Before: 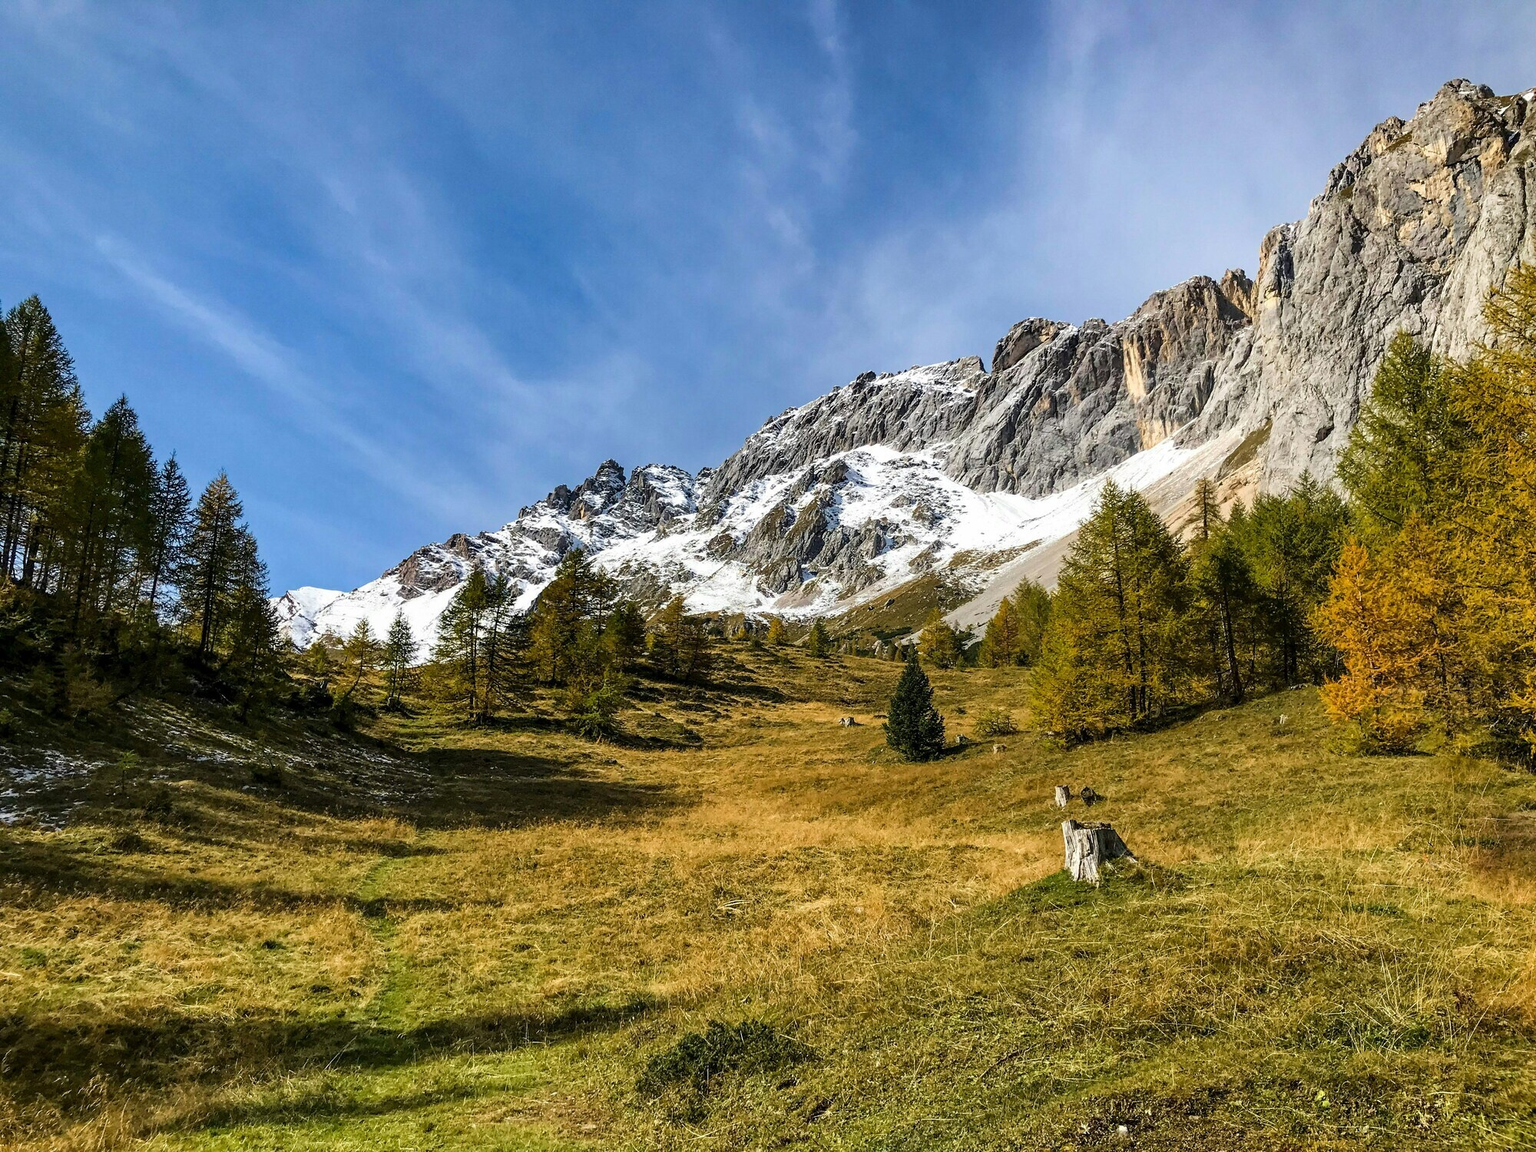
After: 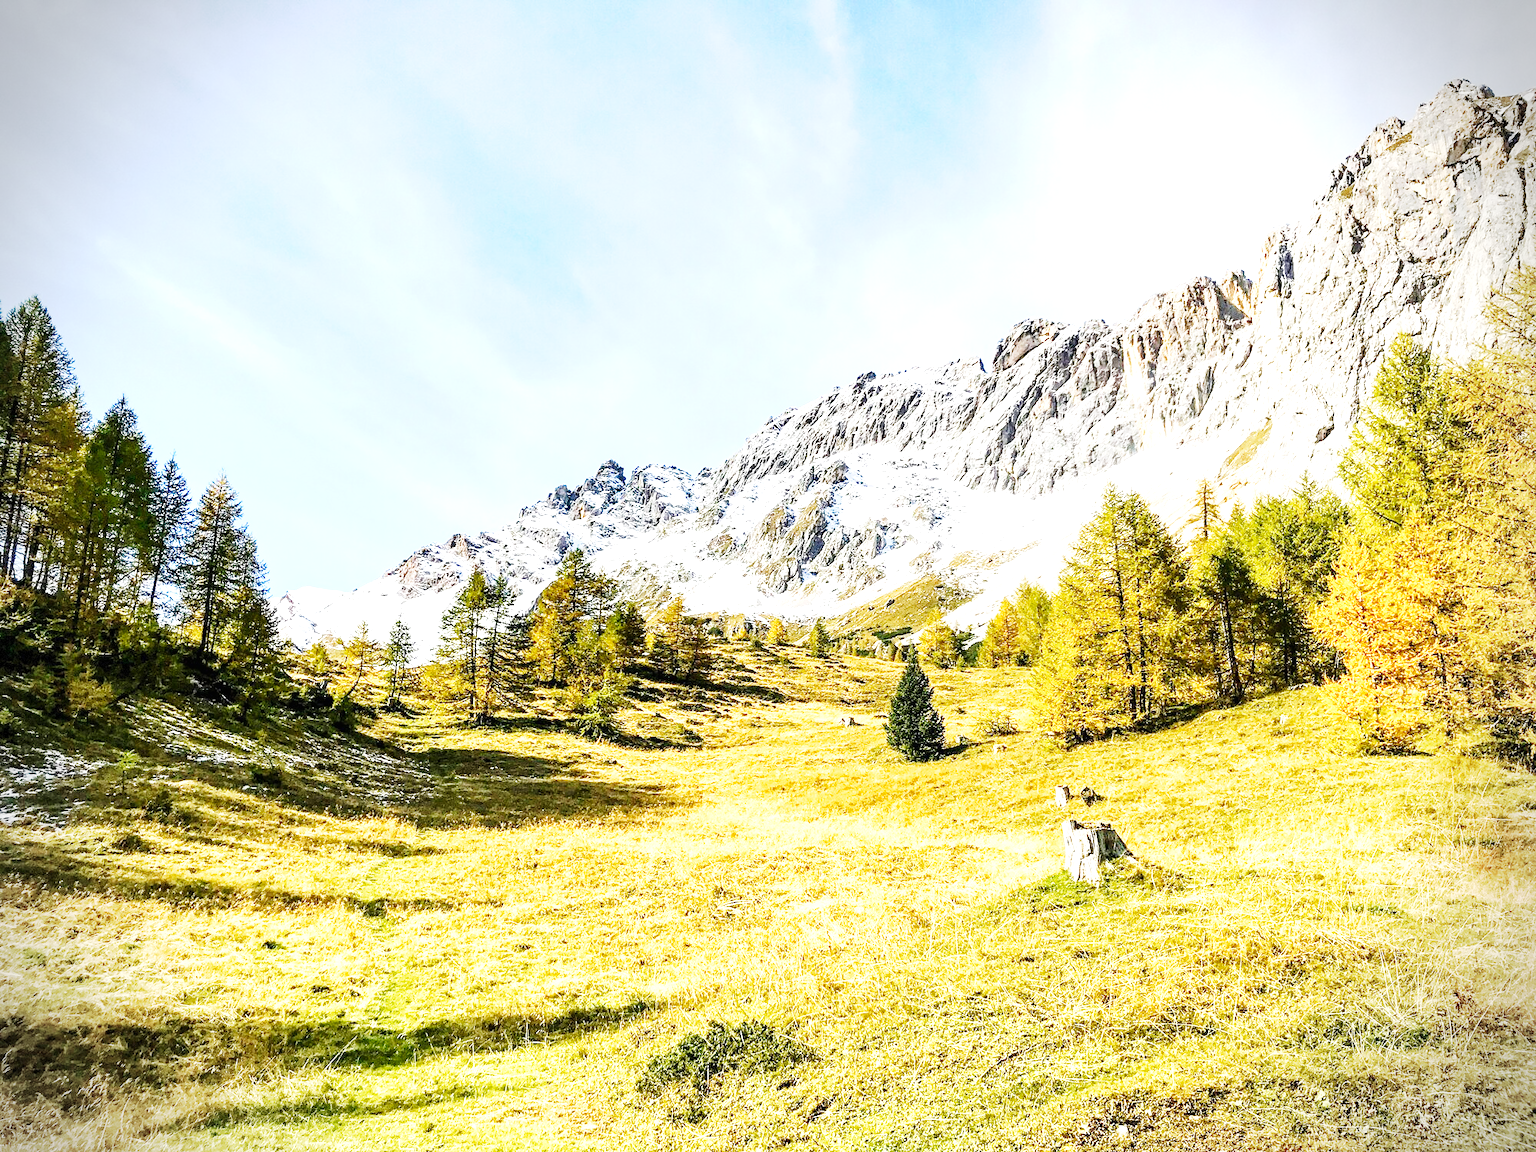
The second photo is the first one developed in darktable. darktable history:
base curve: curves: ch0 [(0, 0) (0, 0.001) (0.001, 0.001) (0.004, 0.002) (0.007, 0.004) (0.015, 0.013) (0.033, 0.045) (0.052, 0.096) (0.075, 0.17) (0.099, 0.241) (0.163, 0.42) (0.219, 0.55) (0.259, 0.616) (0.327, 0.722) (0.365, 0.765) (0.522, 0.873) (0.547, 0.881) (0.689, 0.919) (0.826, 0.952) (1, 1)], preserve colors none
vignetting: dithering 8-bit output
exposure: black level correction 0, exposure 1.631 EV, compensate highlight preservation false
